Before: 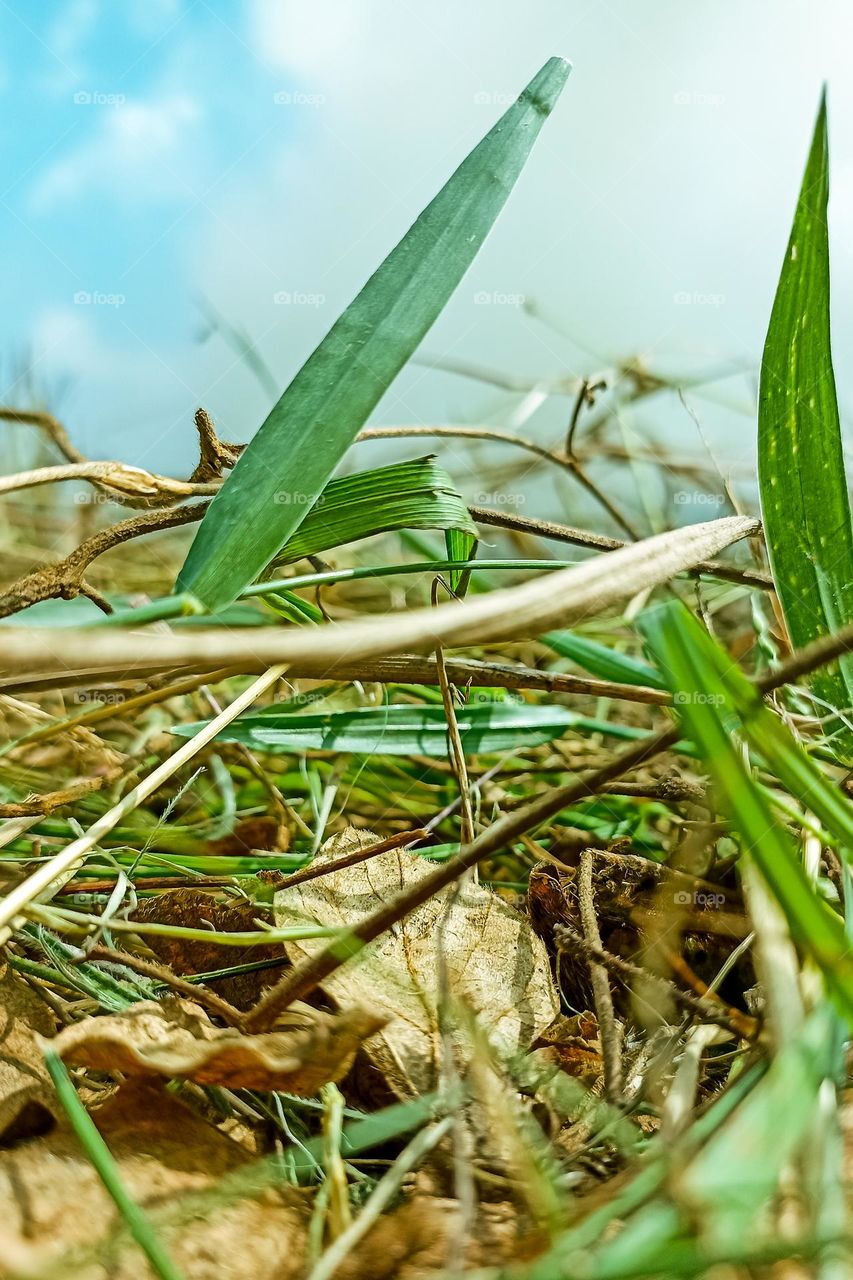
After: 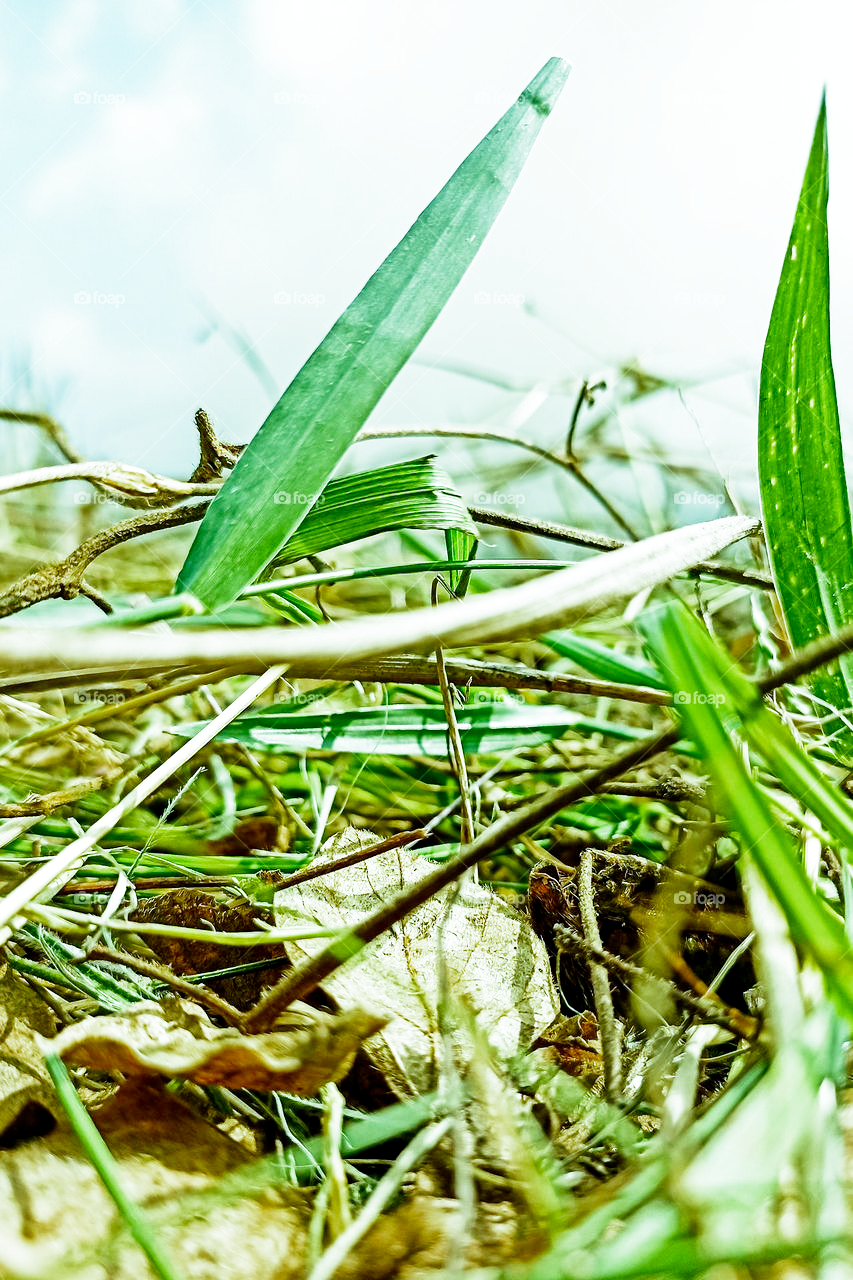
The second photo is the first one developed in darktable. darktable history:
color balance: mode lift, gamma, gain (sRGB), lift [0.997, 0.979, 1.021, 1.011], gamma [1, 1.084, 0.916, 0.998], gain [1, 0.87, 1.13, 1.101], contrast 4.55%, contrast fulcrum 38.24%, output saturation 104.09%
filmic rgb: middle gray luminance 12.74%, black relative exposure -10.13 EV, white relative exposure 3.47 EV, threshold 6 EV, target black luminance 0%, hardness 5.74, latitude 44.69%, contrast 1.221, highlights saturation mix 5%, shadows ↔ highlights balance 26.78%, add noise in highlights 0, preserve chrominance no, color science v3 (2019), use custom middle-gray values true, iterations of high-quality reconstruction 0, contrast in highlights soft, enable highlight reconstruction true
